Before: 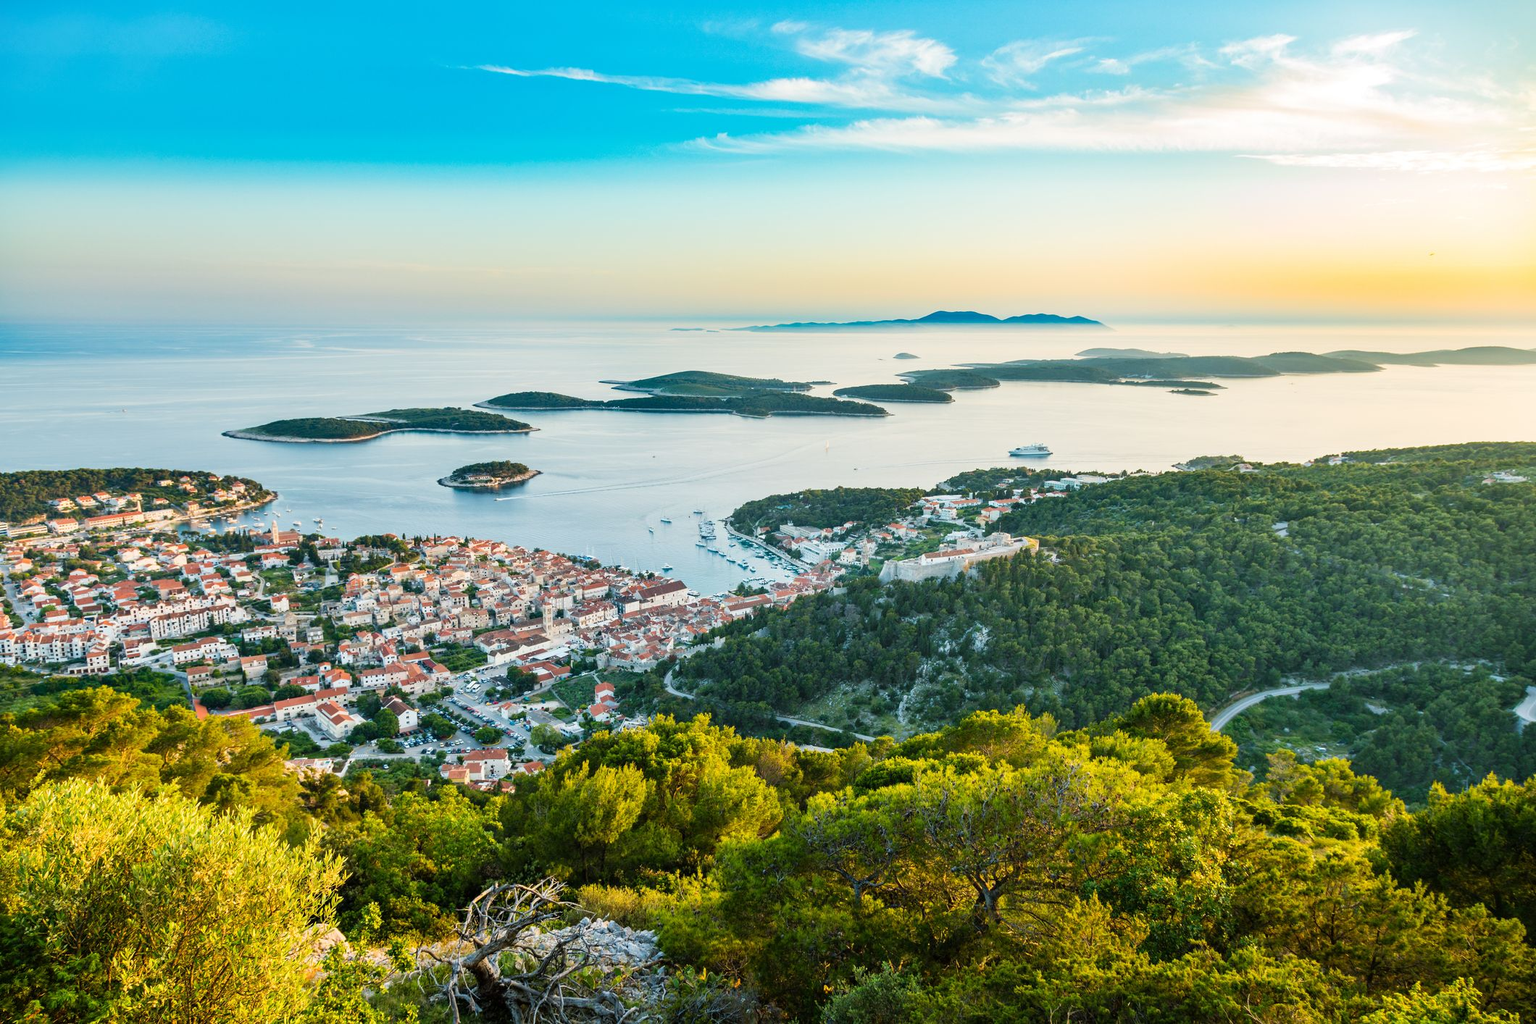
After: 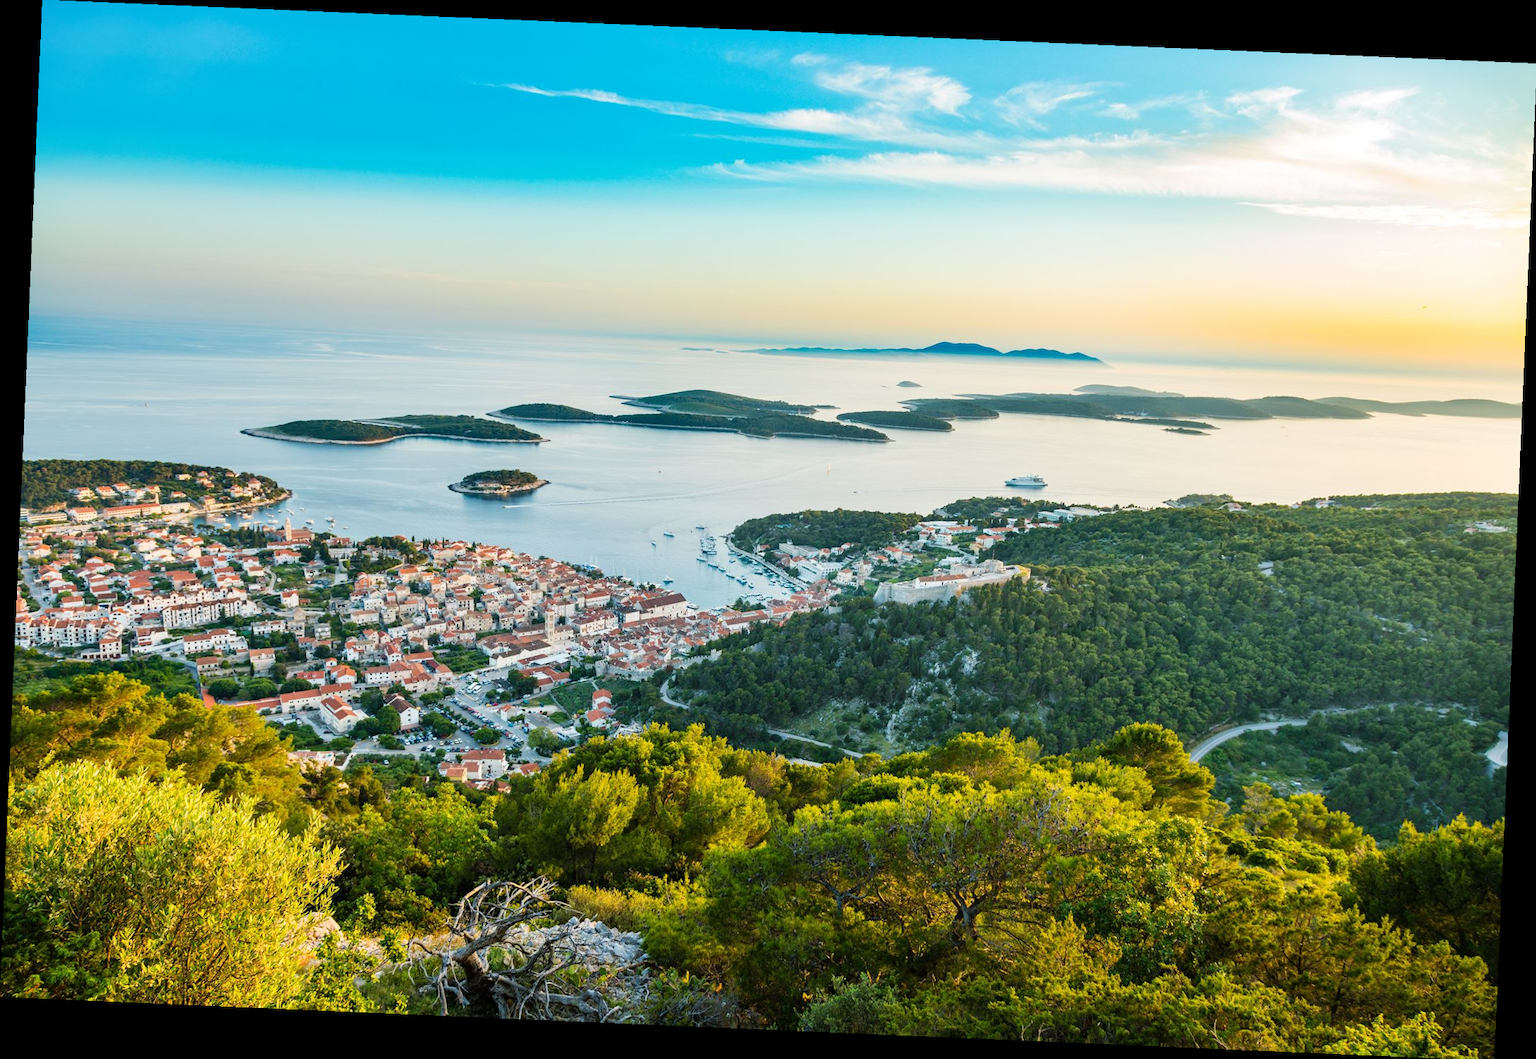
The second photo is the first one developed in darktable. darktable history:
crop and rotate: angle -2.45°
